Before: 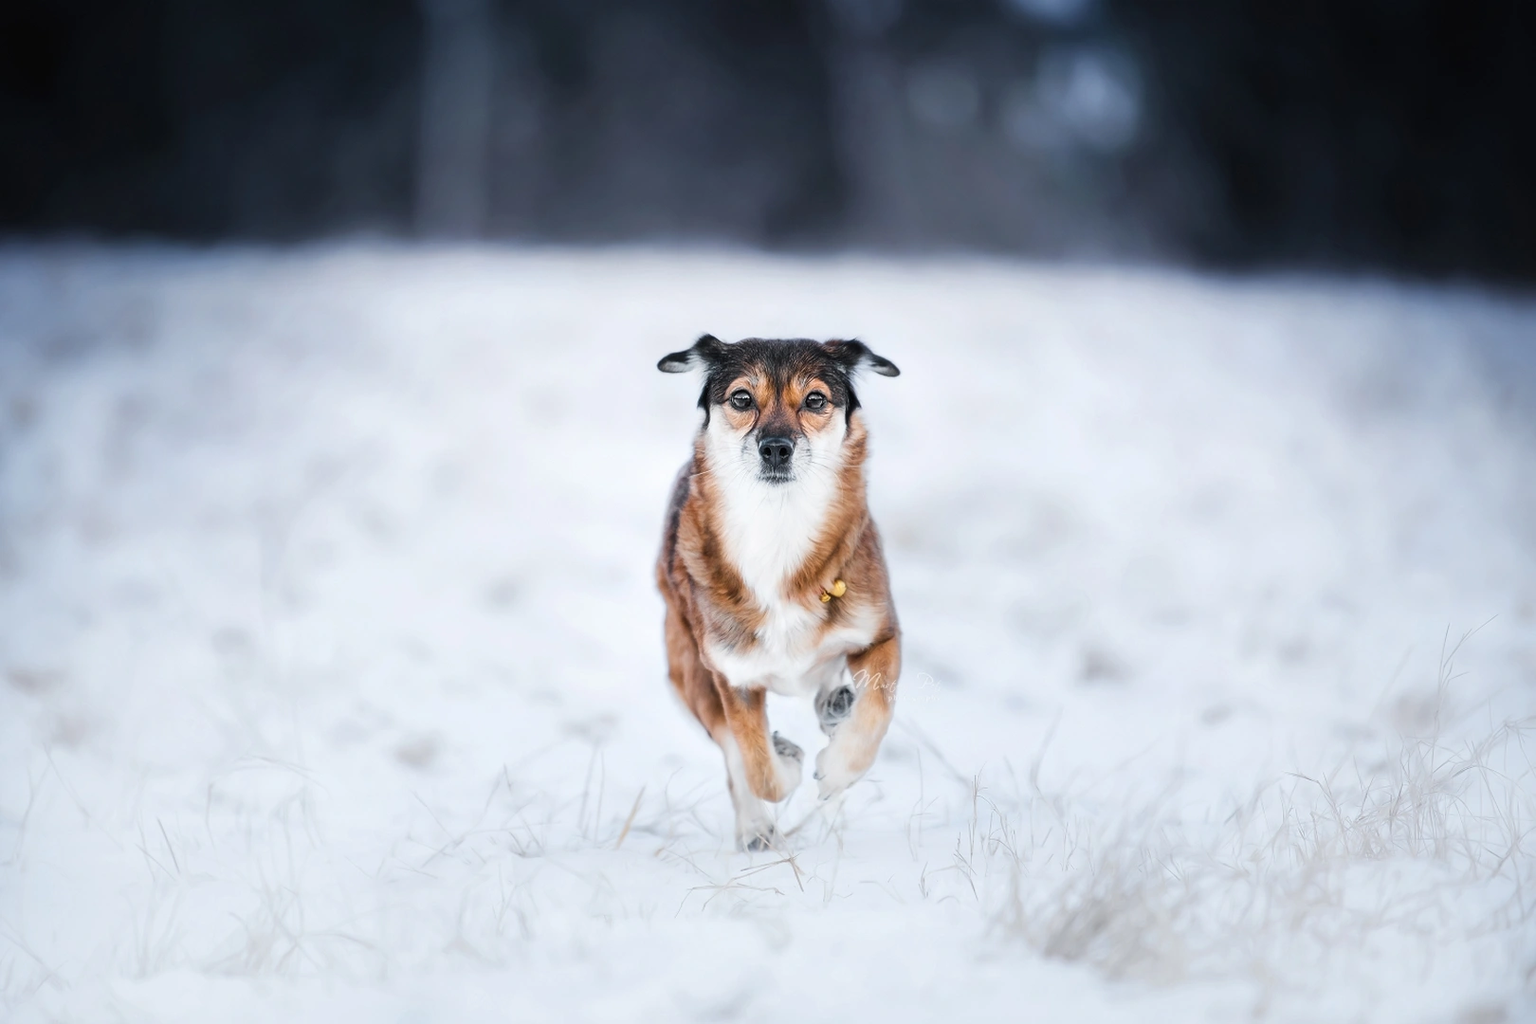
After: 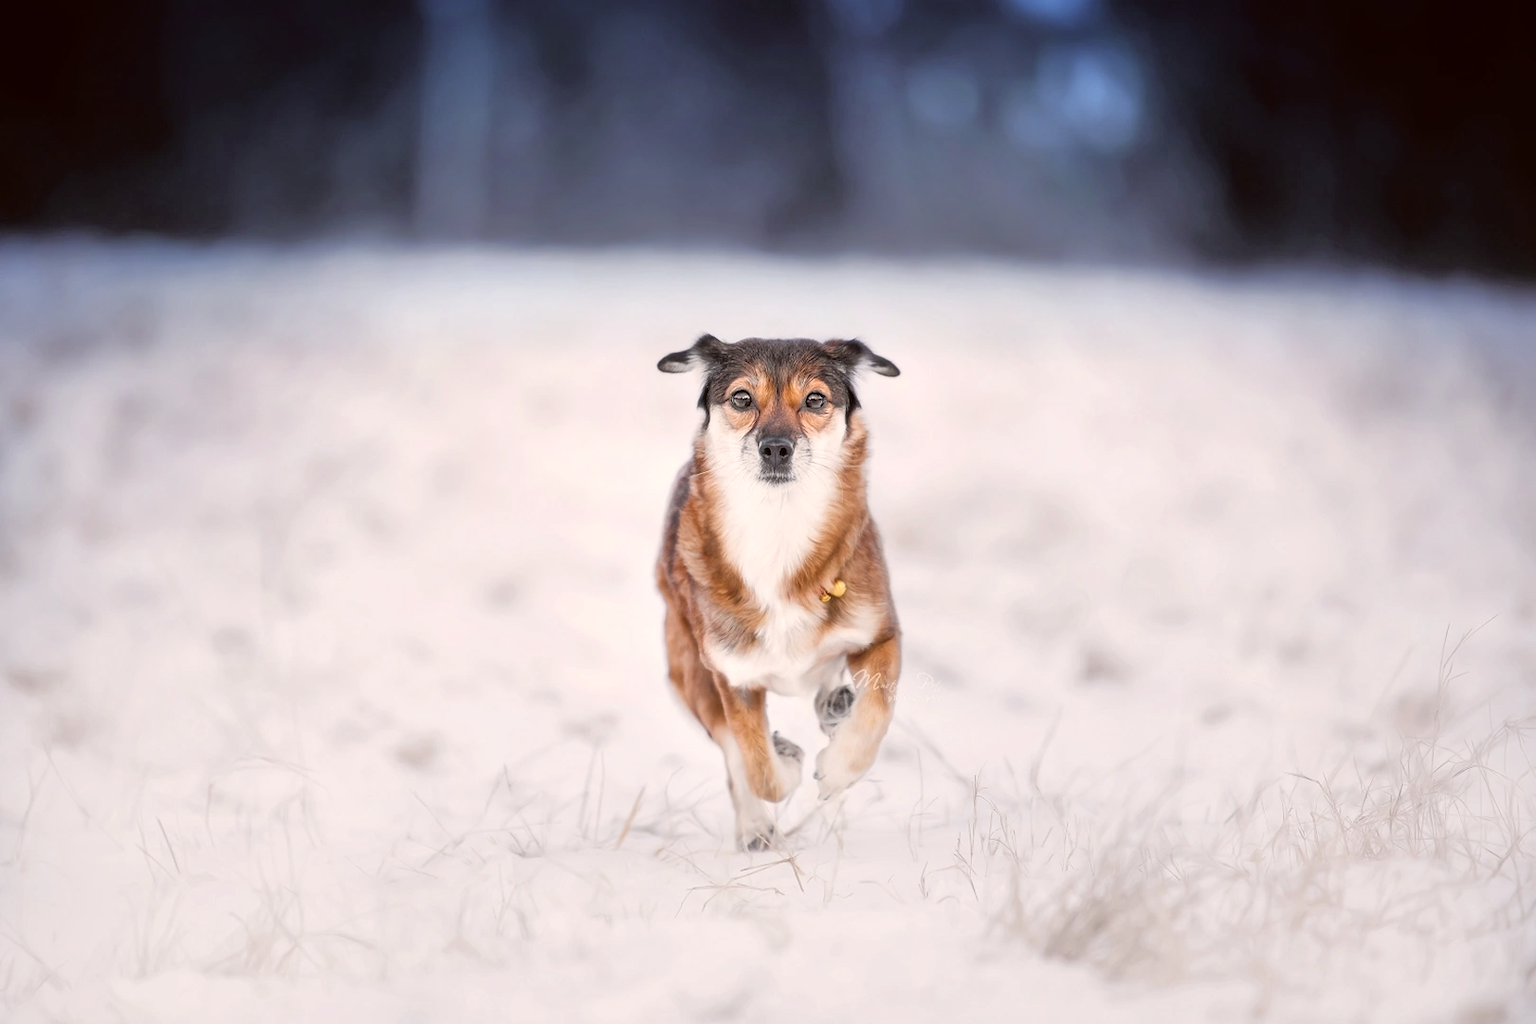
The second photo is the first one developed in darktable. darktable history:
tone equalizer: -7 EV 0.15 EV, -6 EV 0.6 EV, -5 EV 1.15 EV, -4 EV 1.33 EV, -3 EV 1.15 EV, -2 EV 0.6 EV, -1 EV 0.15 EV, mask exposure compensation -0.5 EV
graduated density: density 2.02 EV, hardness 44%, rotation 0.374°, offset 8.21, hue 208.8°, saturation 97%
color zones: curves: ch0 [(0, 0.5) (0.143, 0.5) (0.286, 0.5) (0.429, 0.5) (0.571, 0.5) (0.714, 0.476) (0.857, 0.5) (1, 0.5)]; ch2 [(0, 0.5) (0.143, 0.5) (0.286, 0.5) (0.429, 0.5) (0.571, 0.5) (0.714, 0.487) (0.857, 0.5) (1, 0.5)]
color correction: highlights a* 6.27, highlights b* 8.19, shadows a* 5.94, shadows b* 7.23, saturation 0.9
